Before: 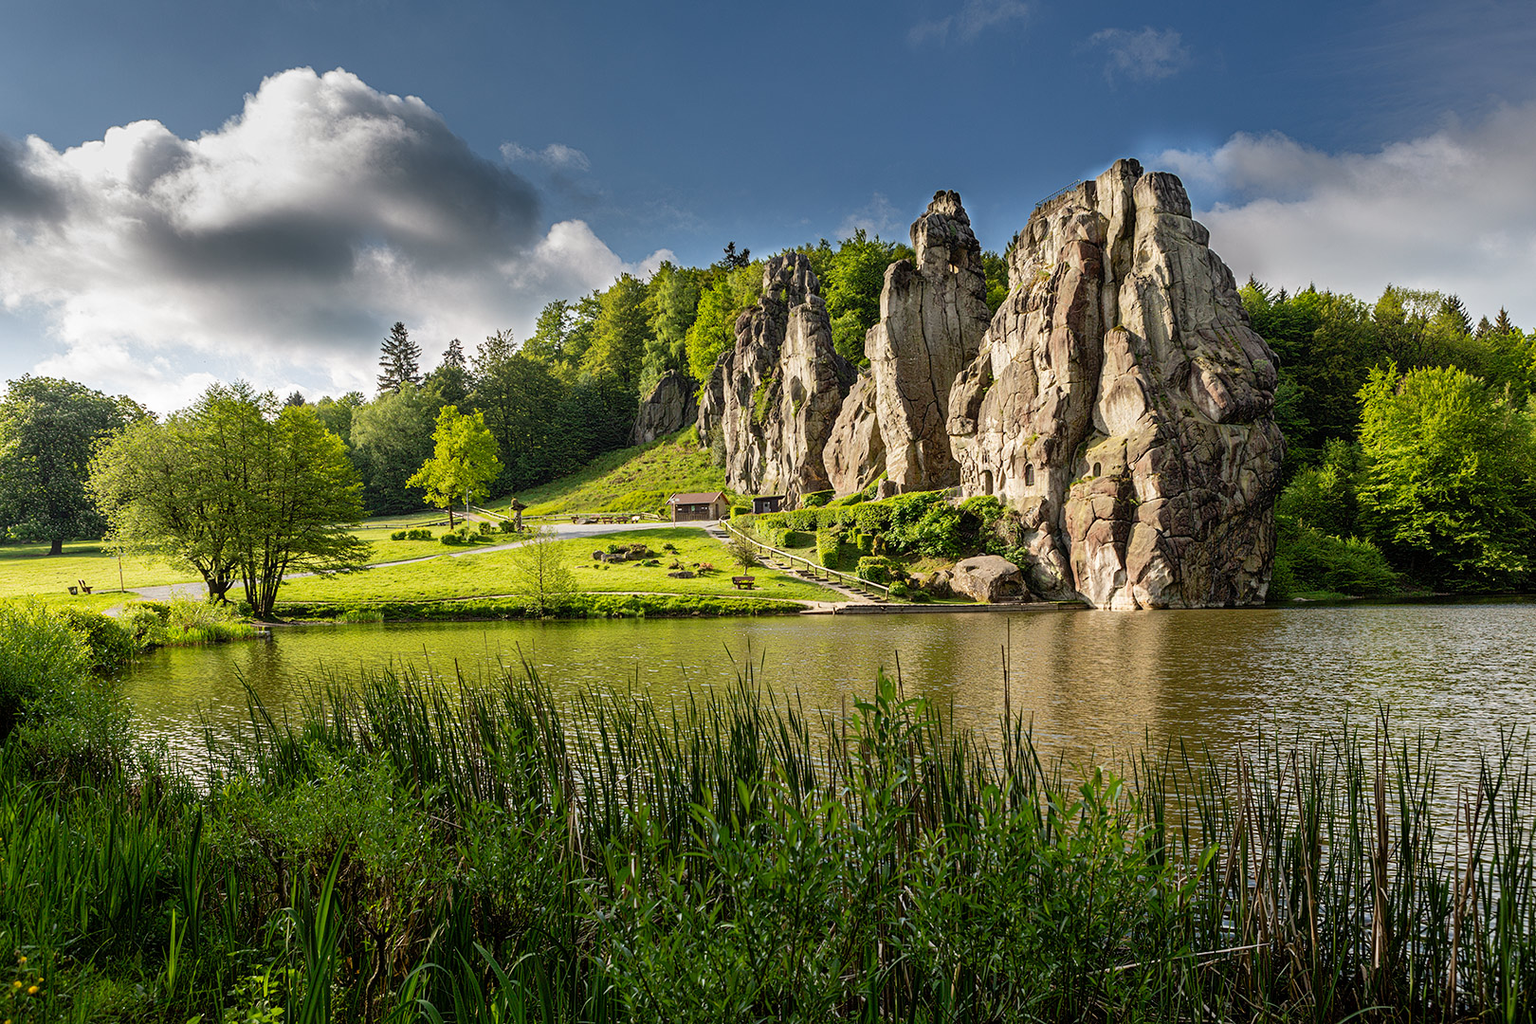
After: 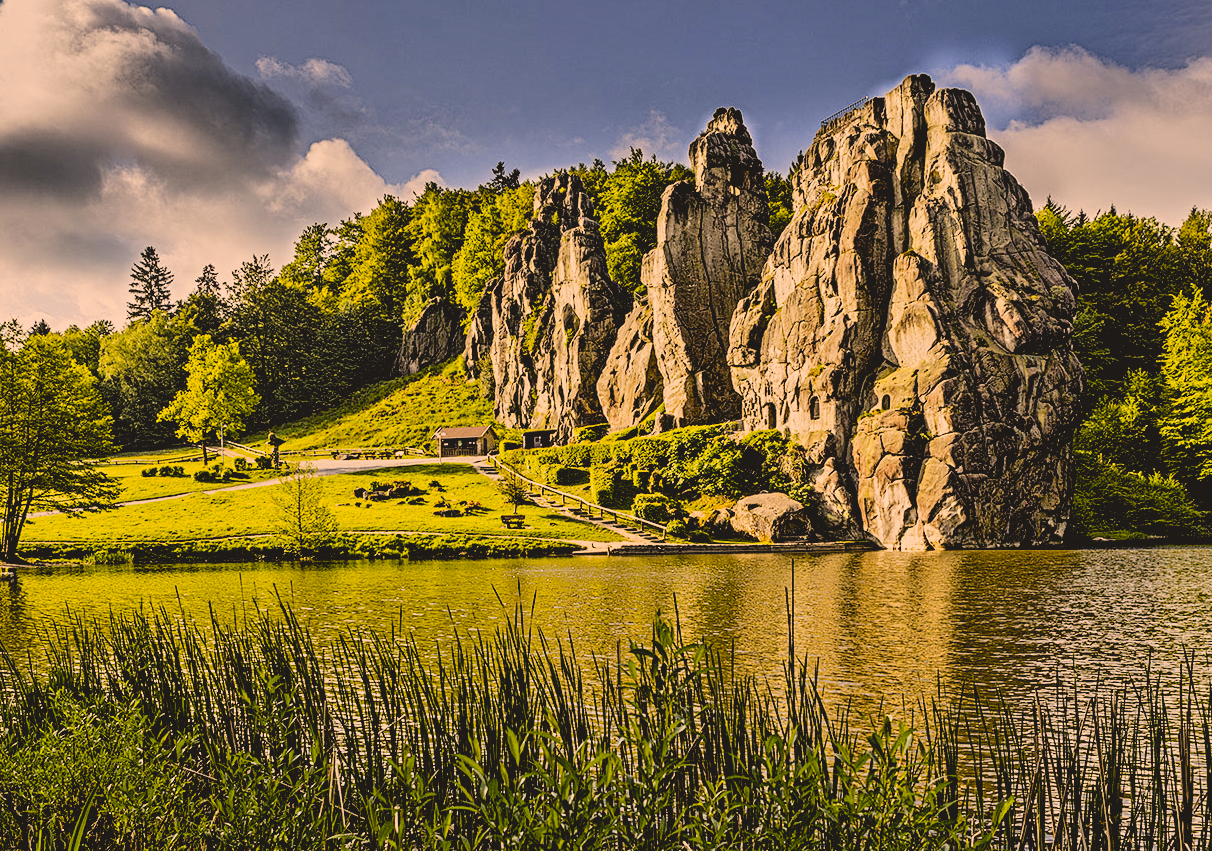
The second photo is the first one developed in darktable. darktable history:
crop: left 16.768%, top 8.653%, right 8.362%, bottom 12.485%
filmic rgb: black relative exposure -5 EV, hardness 2.88, contrast 1.3, highlights saturation mix -30%
color correction: highlights a* 17.88, highlights b* 18.79
contrast equalizer: octaves 7, y [[0.5, 0.542, 0.583, 0.625, 0.667, 0.708], [0.5 ×6], [0.5 ×6], [0 ×6], [0 ×6]]
color balance rgb: perceptual saturation grading › global saturation 20%, global vibrance 10%
color contrast: green-magenta contrast 0.85, blue-yellow contrast 1.25, unbound 0
contrast brightness saturation: contrast -0.15, brightness 0.05, saturation -0.12
